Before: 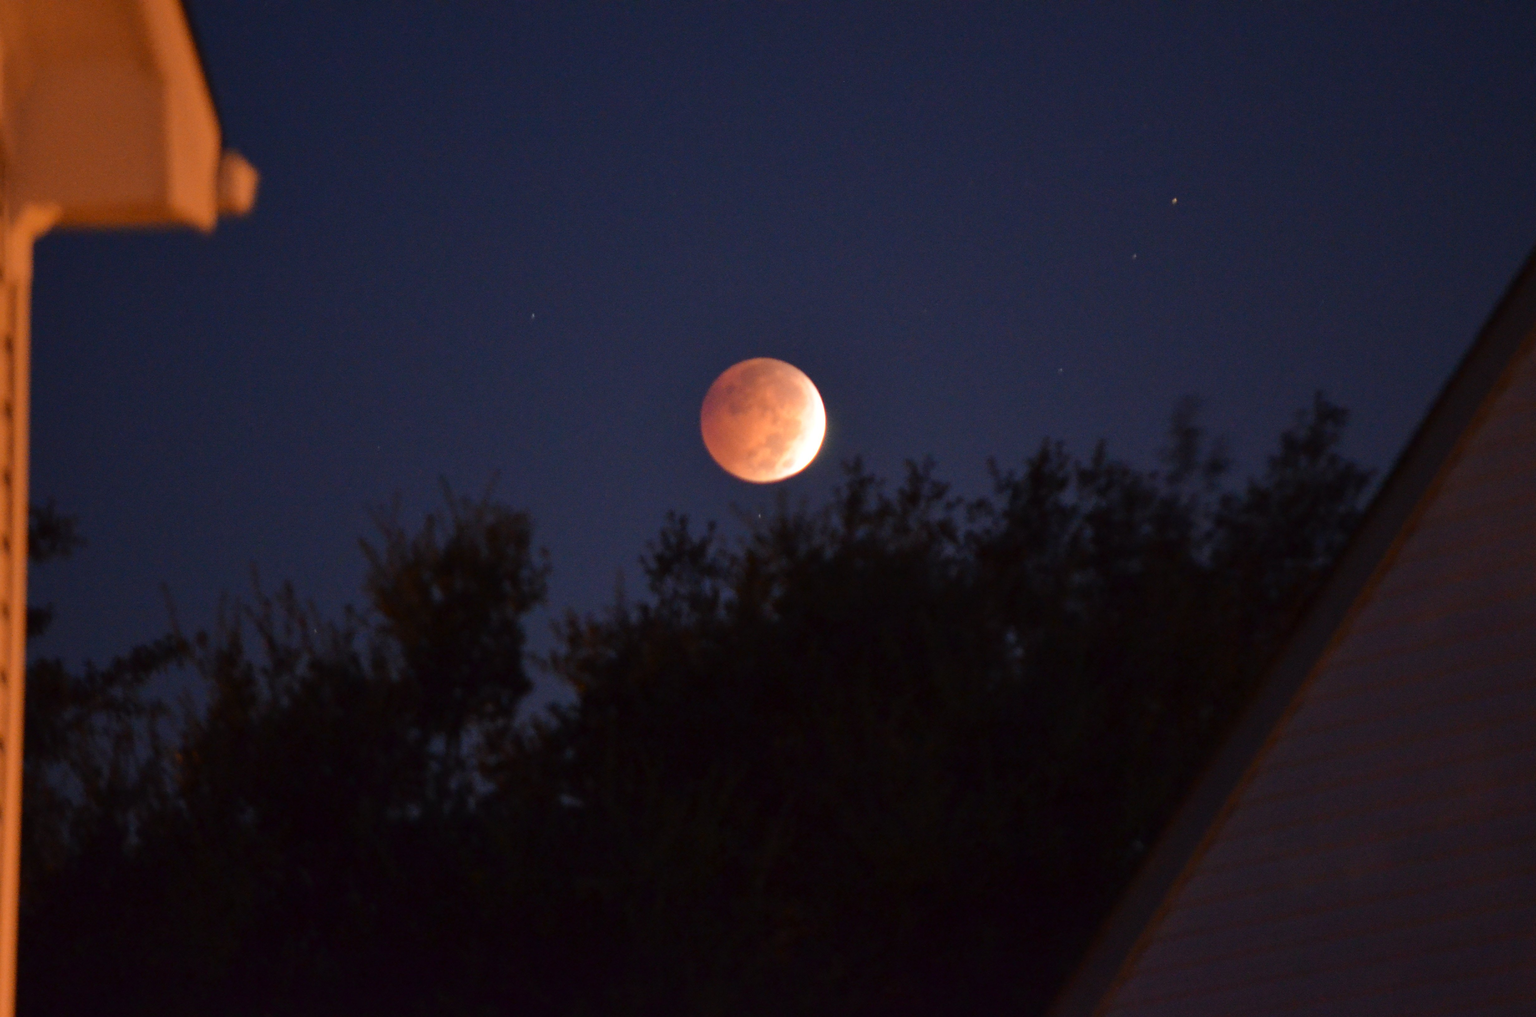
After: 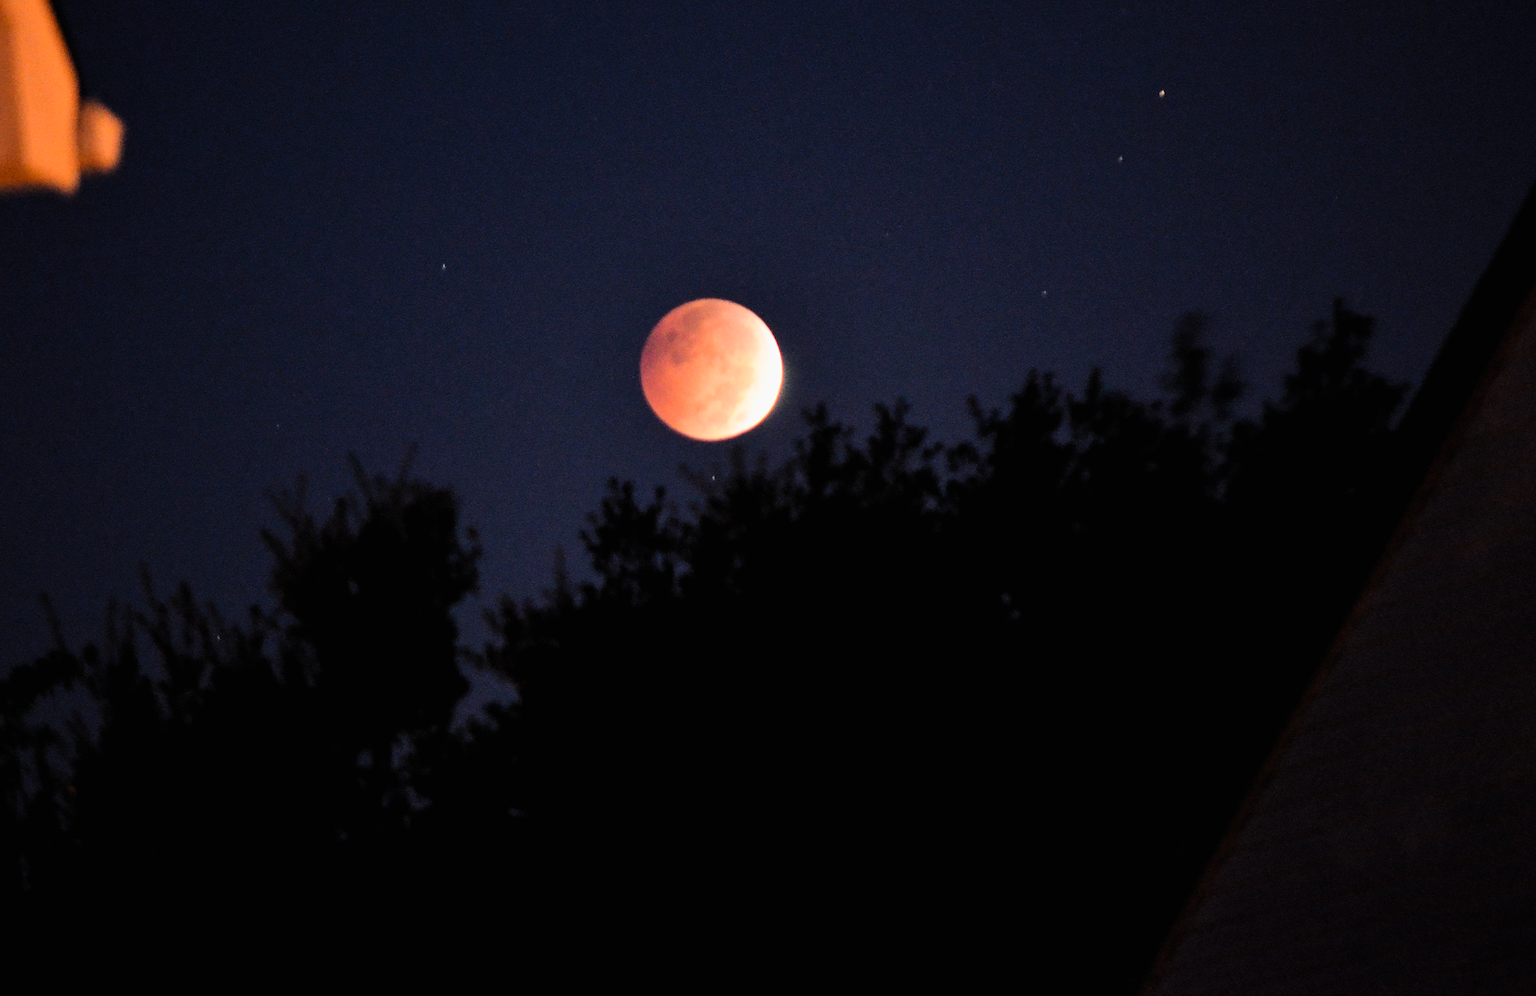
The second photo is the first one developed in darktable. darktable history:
rotate and perspective: rotation -1.42°, crop left 0.016, crop right 0.984, crop top 0.035, crop bottom 0.965
contrast brightness saturation: contrast 0.2, brightness 0.16, saturation 0.22
filmic rgb: black relative exposure -5 EV, white relative exposure 3.5 EV, hardness 3.19, contrast 1.2, highlights saturation mix -50%
crop and rotate: angle 1.96°, left 5.673%, top 5.673%
exposure: exposure 0.3 EV, compensate highlight preservation false
sharpen: on, module defaults
